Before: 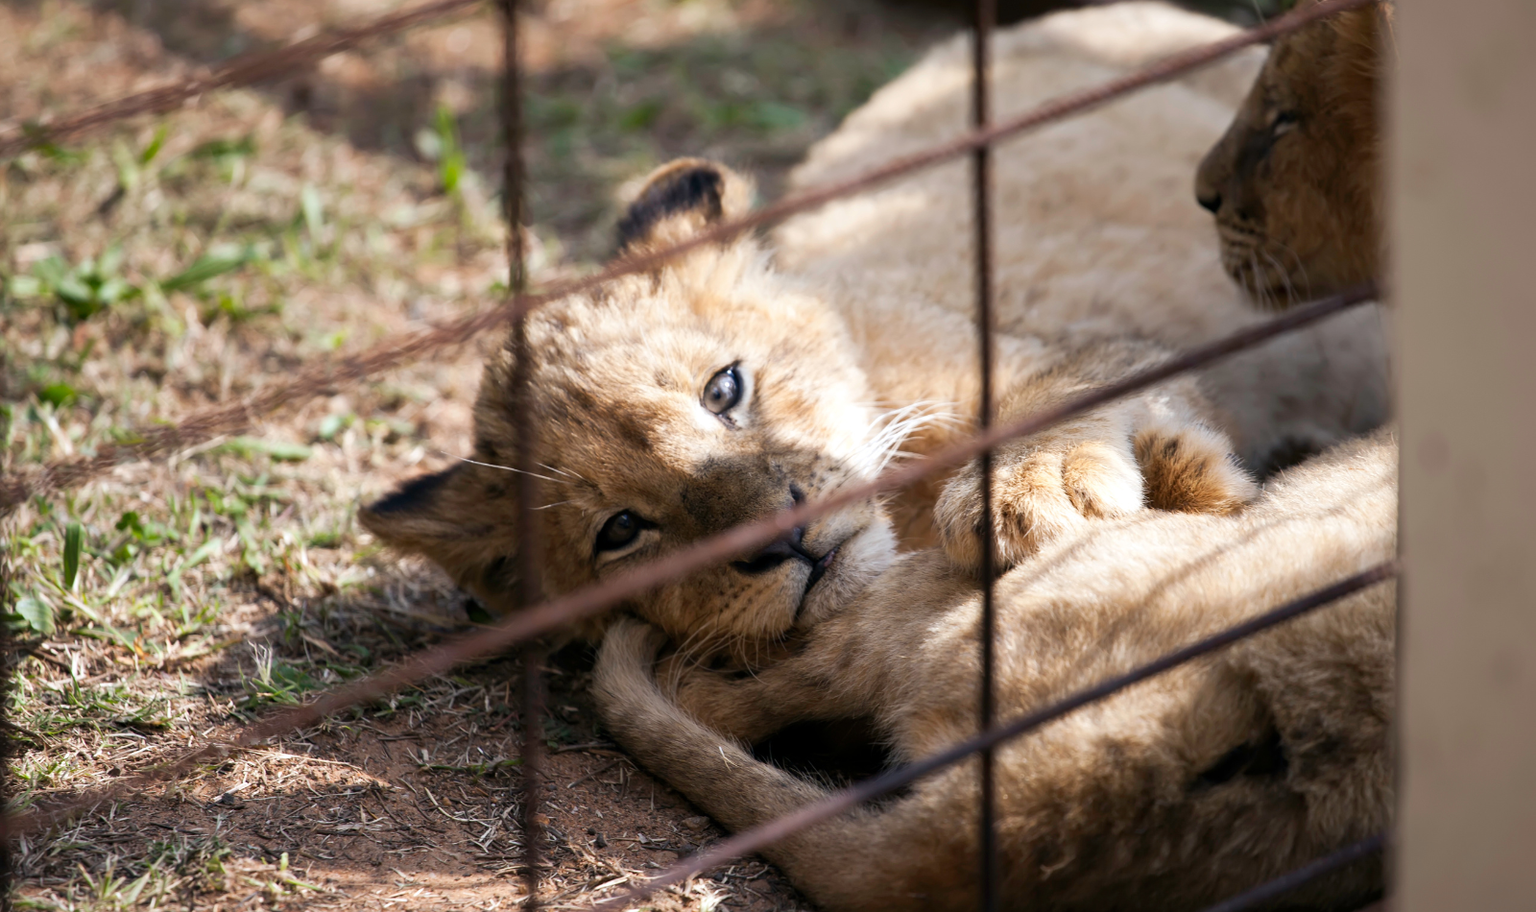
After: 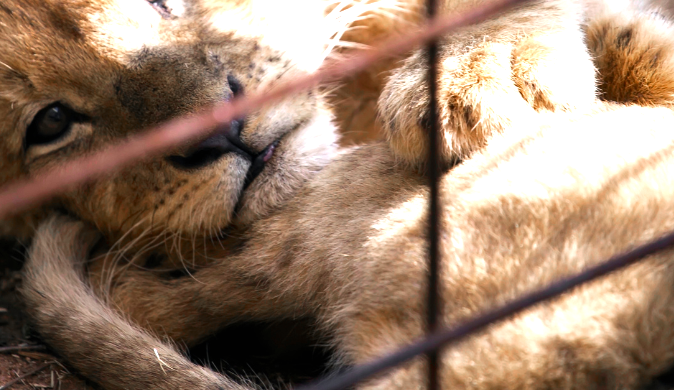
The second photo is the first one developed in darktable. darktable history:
crop: left 37.221%, top 45.169%, right 20.63%, bottom 13.777%
exposure: black level correction 0, exposure 0.7 EV, compensate exposure bias true, compensate highlight preservation false
tone equalizer: -8 EV -0.417 EV, -7 EV -0.389 EV, -6 EV -0.333 EV, -5 EV -0.222 EV, -3 EV 0.222 EV, -2 EV 0.333 EV, -1 EV 0.389 EV, +0 EV 0.417 EV, edges refinement/feathering 500, mask exposure compensation -1.57 EV, preserve details no
color zones: curves: ch0 [(0, 0.48) (0.209, 0.398) (0.305, 0.332) (0.429, 0.493) (0.571, 0.5) (0.714, 0.5) (0.857, 0.5) (1, 0.48)]; ch1 [(0, 0.736) (0.143, 0.625) (0.225, 0.371) (0.429, 0.256) (0.571, 0.241) (0.714, 0.213) (0.857, 0.48) (1, 0.736)]; ch2 [(0, 0.448) (0.143, 0.498) (0.286, 0.5) (0.429, 0.5) (0.571, 0.5) (0.714, 0.5) (0.857, 0.5) (1, 0.448)]
